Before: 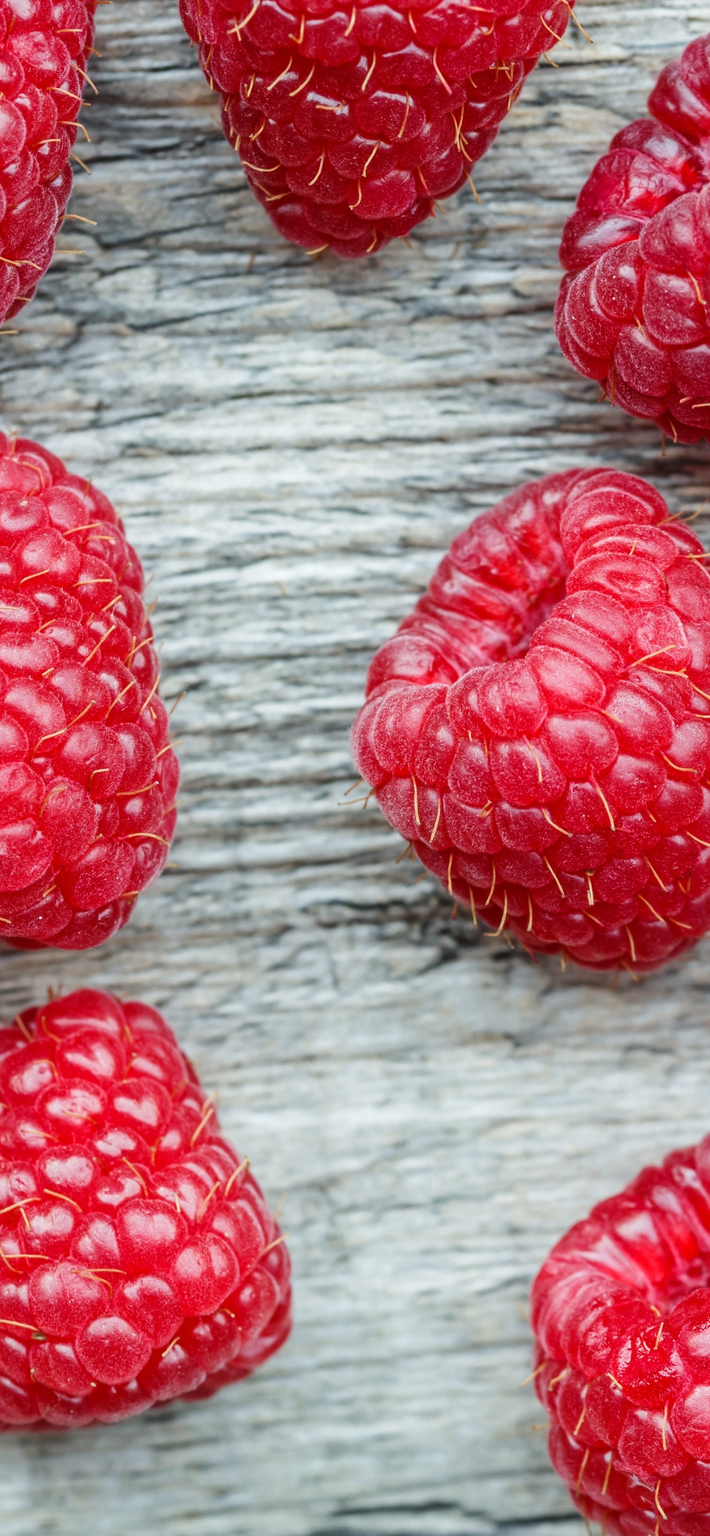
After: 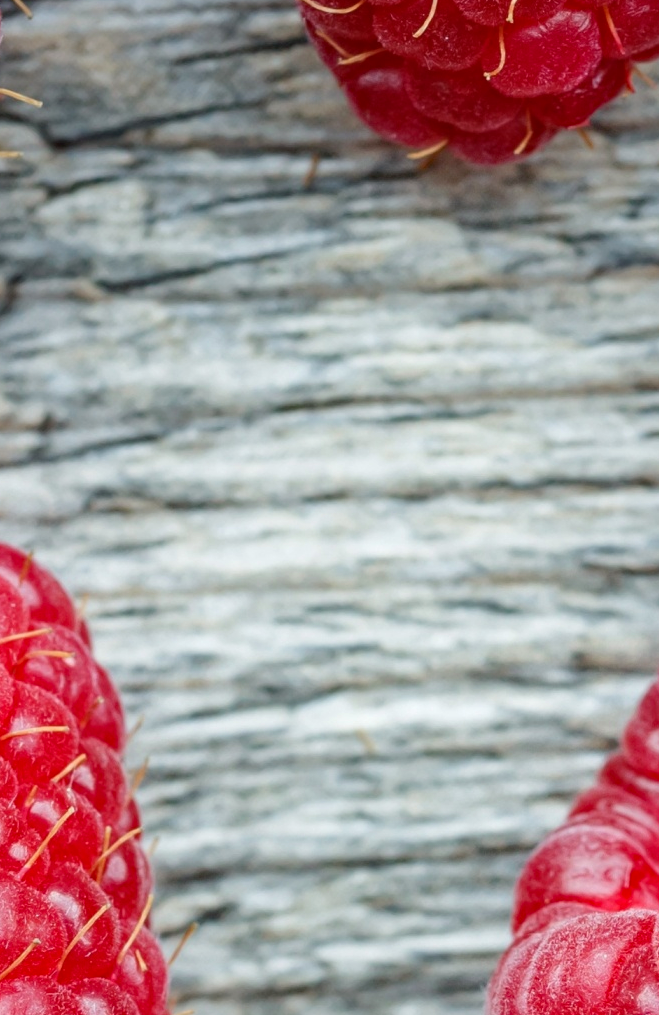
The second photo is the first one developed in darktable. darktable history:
crop: left 10.299%, top 10.712%, right 36.586%, bottom 51.5%
haze removal: compatibility mode true, adaptive false
